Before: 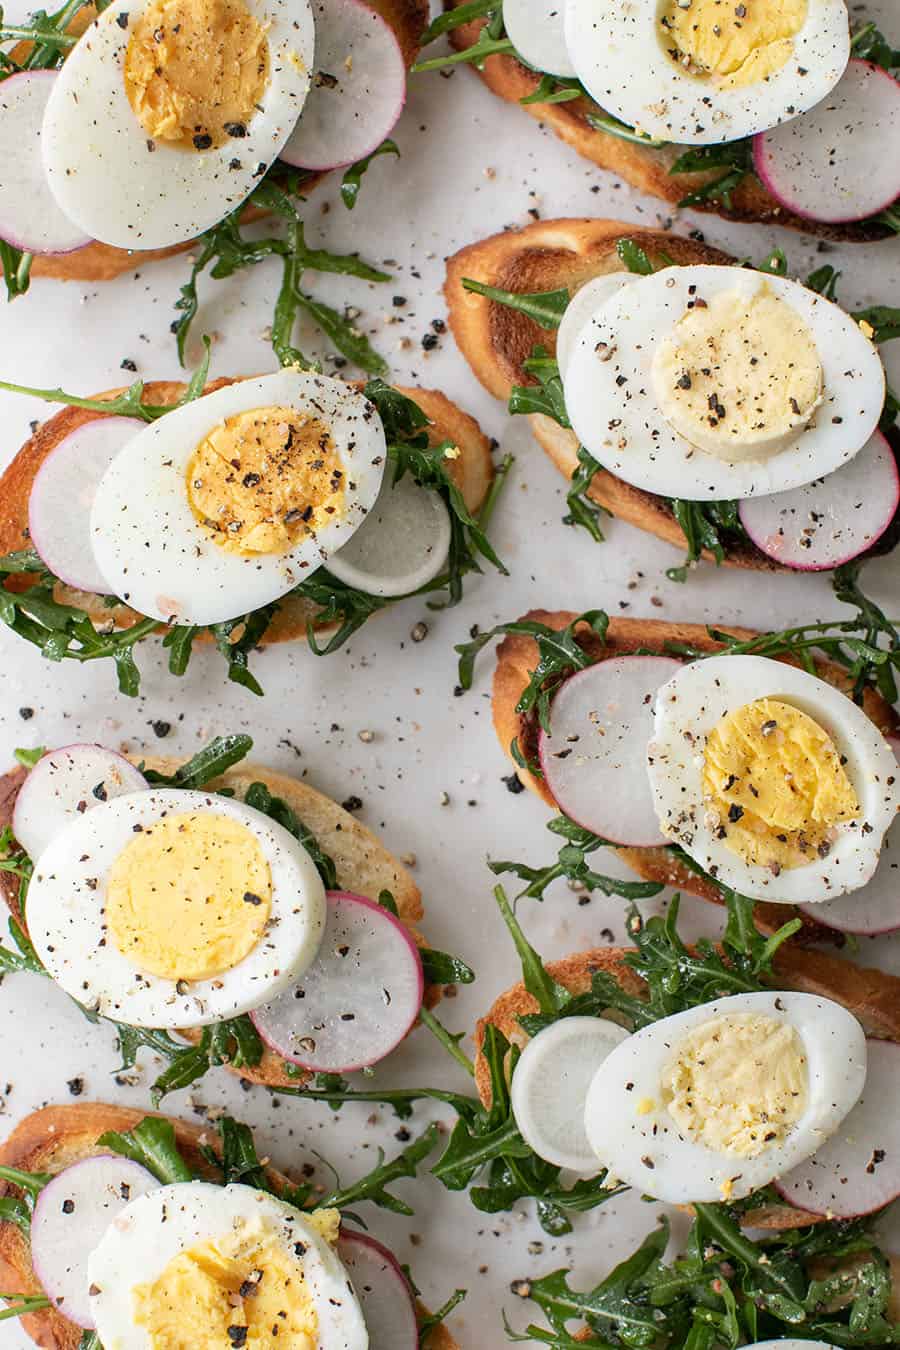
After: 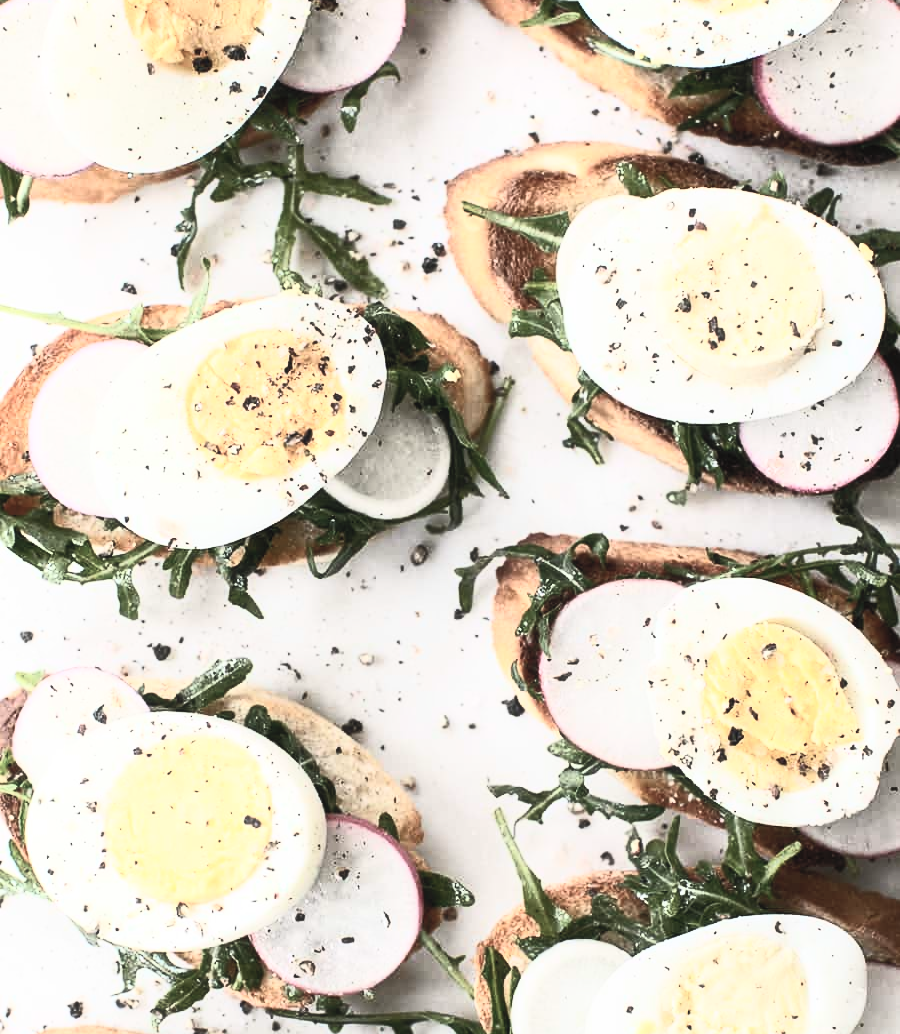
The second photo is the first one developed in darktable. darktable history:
crop: top 5.71%, bottom 17.69%
haze removal: strength -0.06, adaptive false
contrast brightness saturation: contrast 0.584, brightness 0.568, saturation -0.327
tone equalizer: -8 EV -0.436 EV, -7 EV -0.373 EV, -6 EV -0.323 EV, -5 EV -0.262 EV, -3 EV 0.252 EV, -2 EV 0.322 EV, -1 EV 0.364 EV, +0 EV 0.392 EV, edges refinement/feathering 500, mask exposure compensation -1.57 EV, preserve details guided filter
exposure: exposure -0.301 EV, compensate exposure bias true, compensate highlight preservation false
